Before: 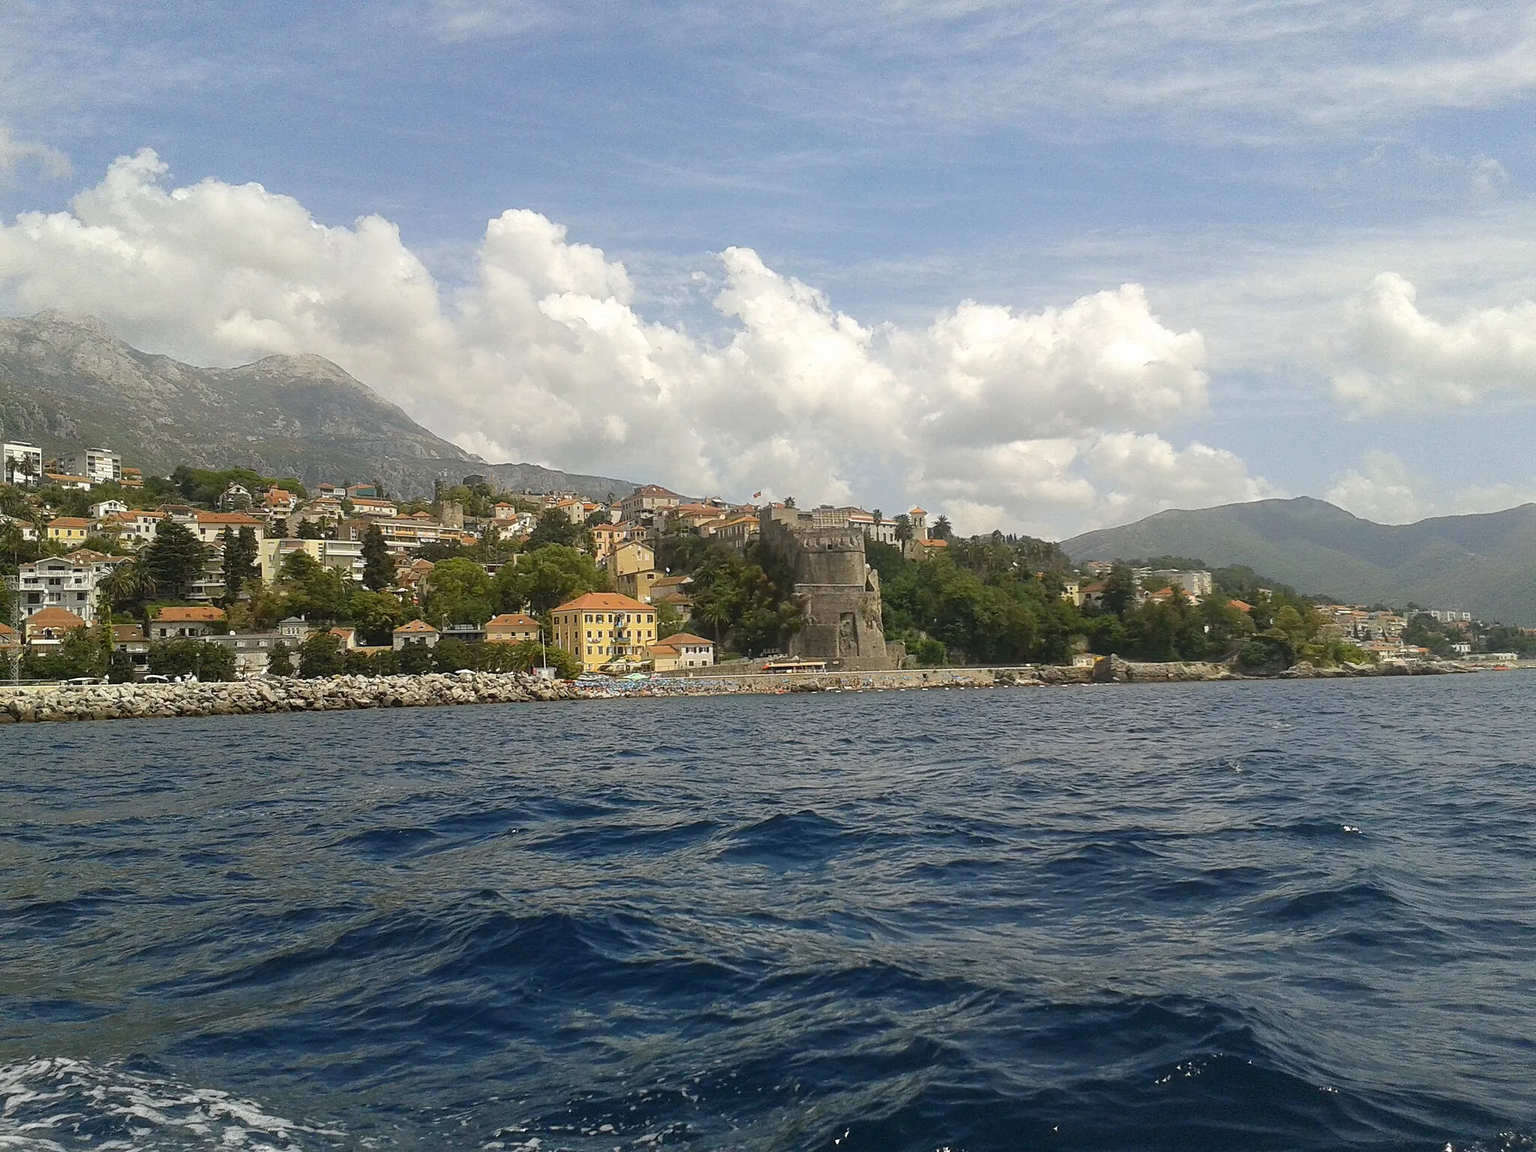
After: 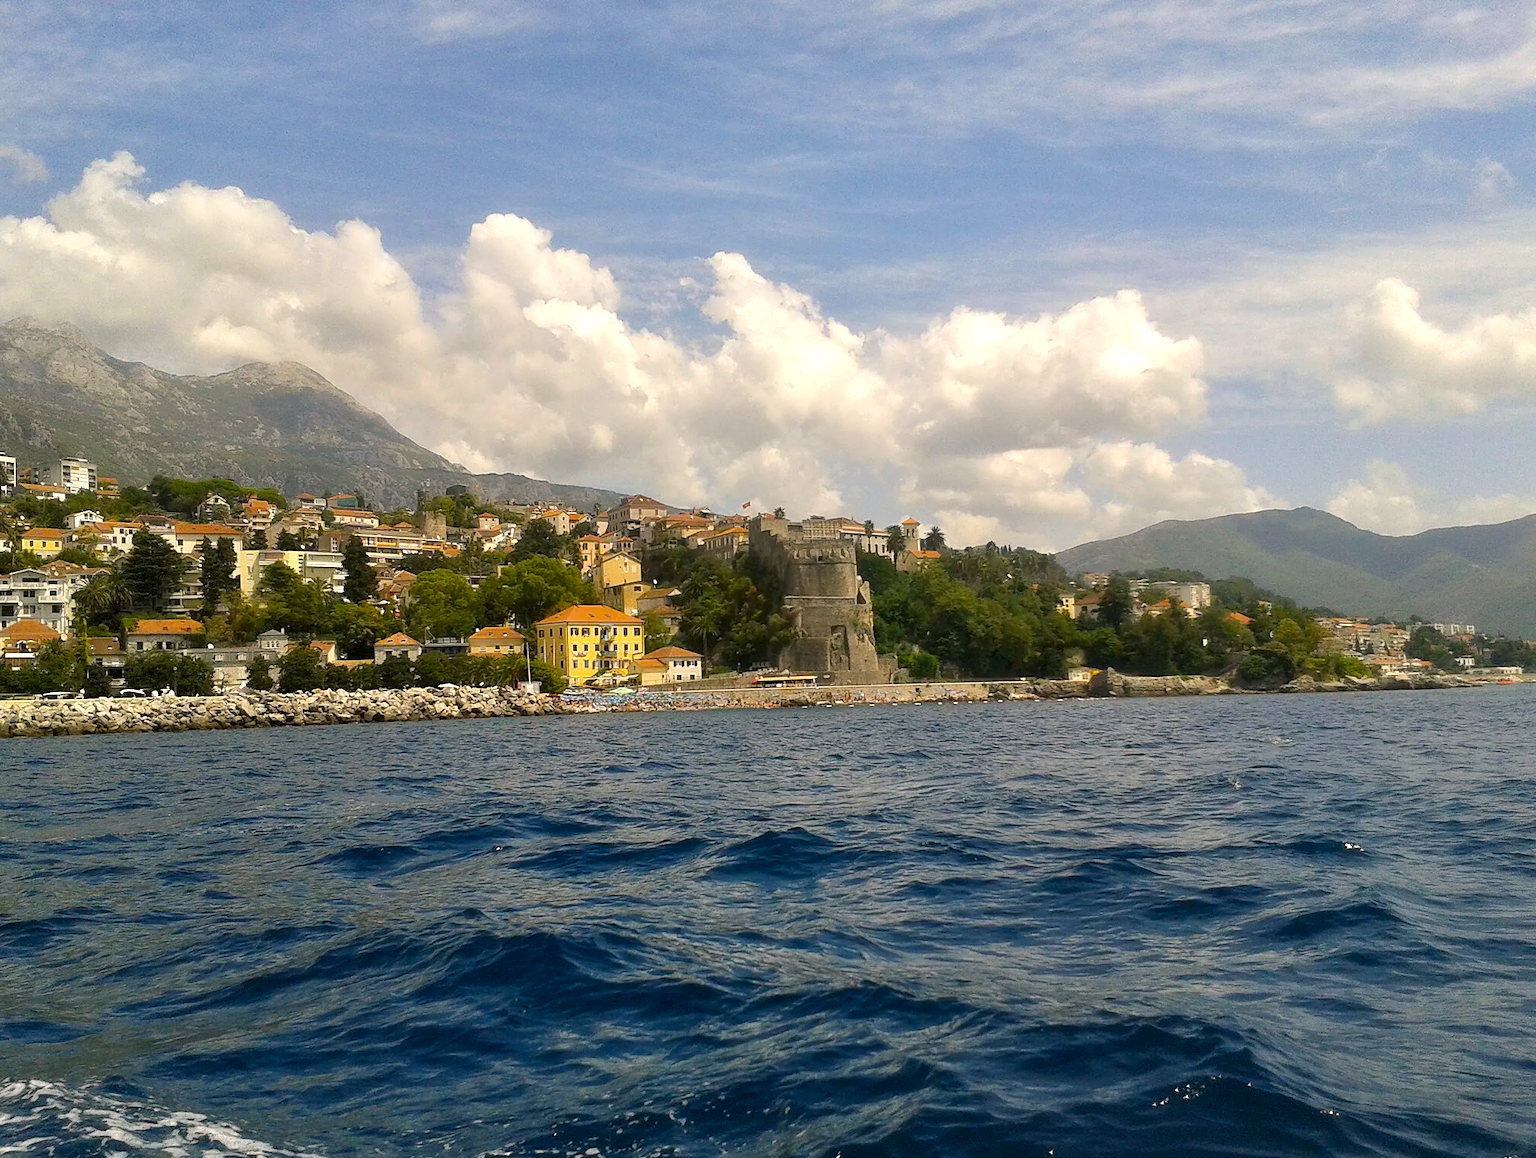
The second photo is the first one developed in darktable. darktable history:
contrast equalizer: octaves 7, y [[0.514, 0.573, 0.581, 0.508, 0.5, 0.5], [0.5 ×6], [0.5 ×6], [0 ×6], [0 ×6]]
color balance rgb: power › hue 207.42°, highlights gain › chroma 1.701%, highlights gain › hue 57.39°, perceptual saturation grading › global saturation 29.426%, global vibrance 20%
crop: left 1.724%, right 0.283%, bottom 1.487%
